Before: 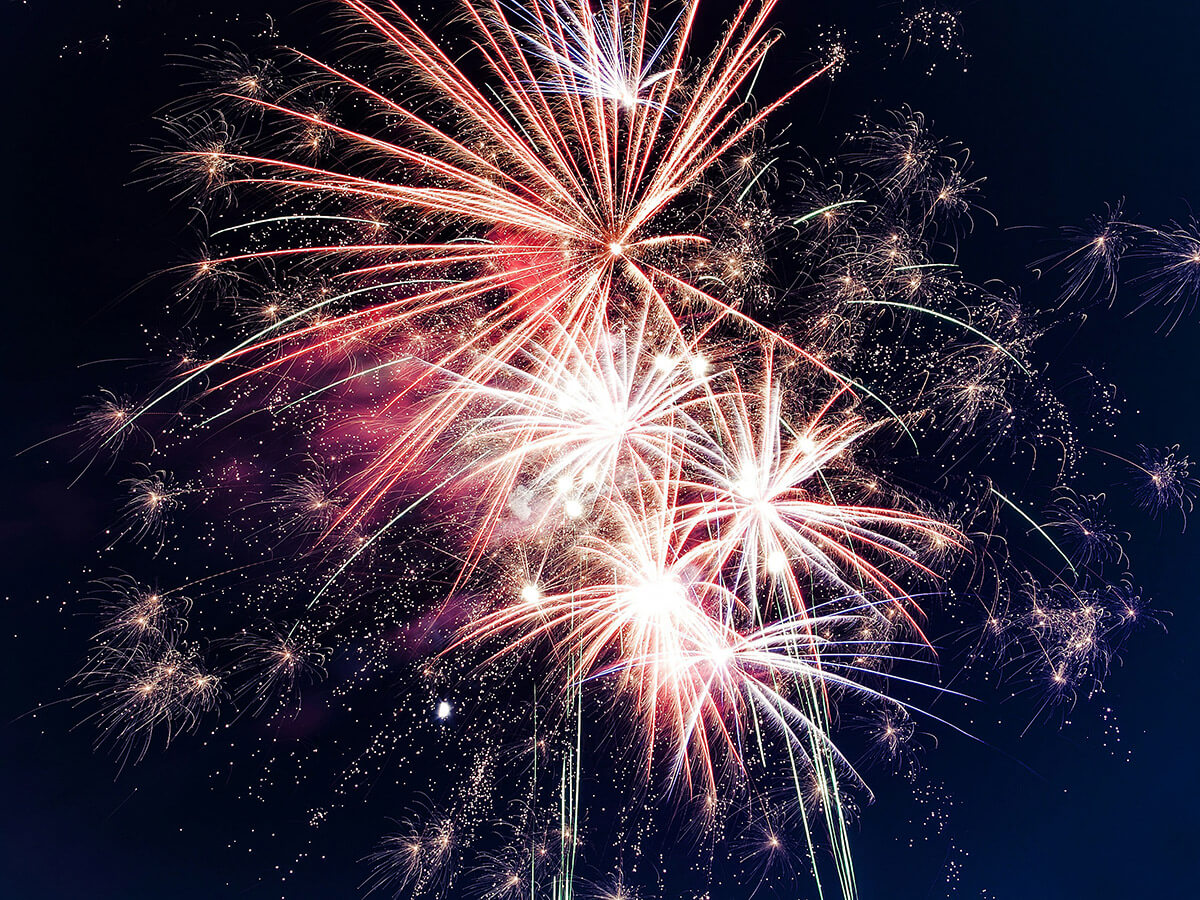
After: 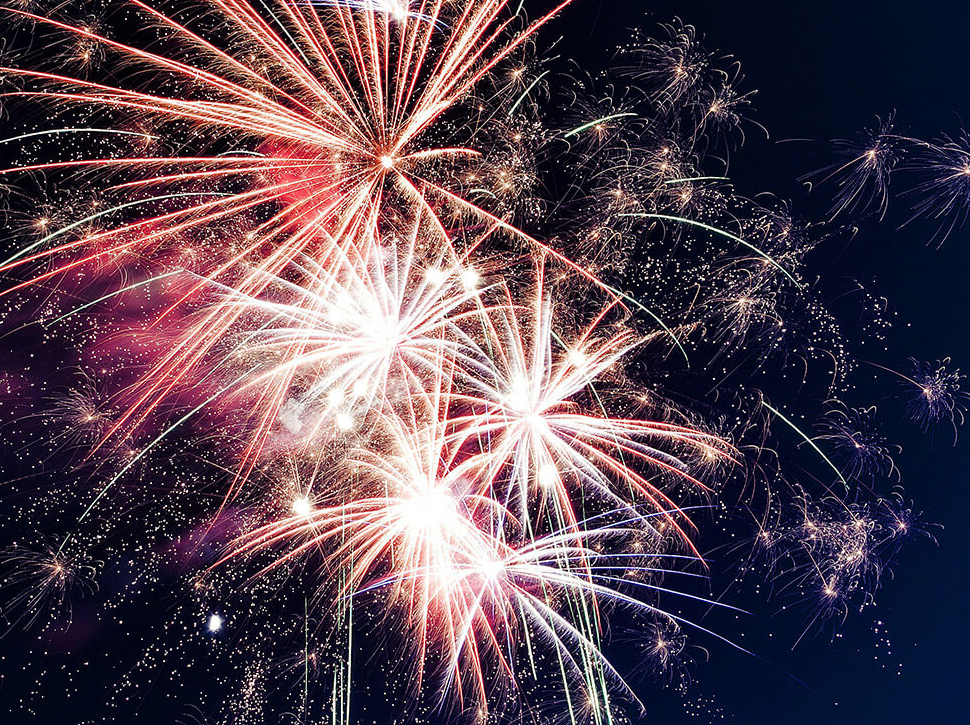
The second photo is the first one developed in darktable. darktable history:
crop: left 19.09%, top 9.742%, right 0%, bottom 9.687%
